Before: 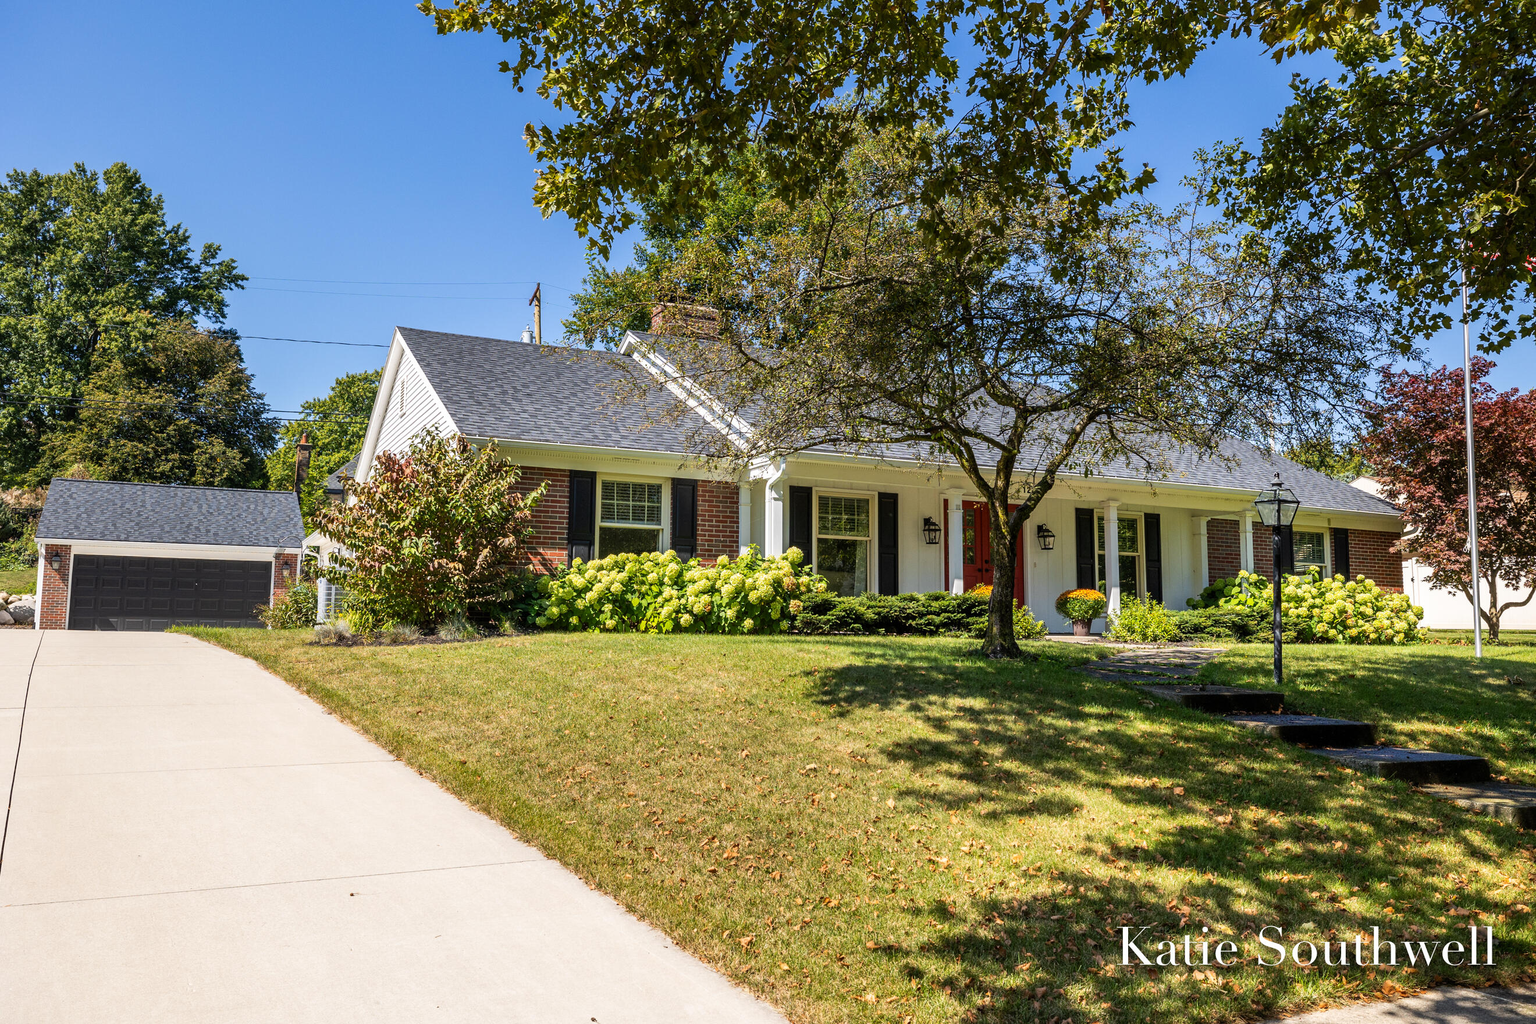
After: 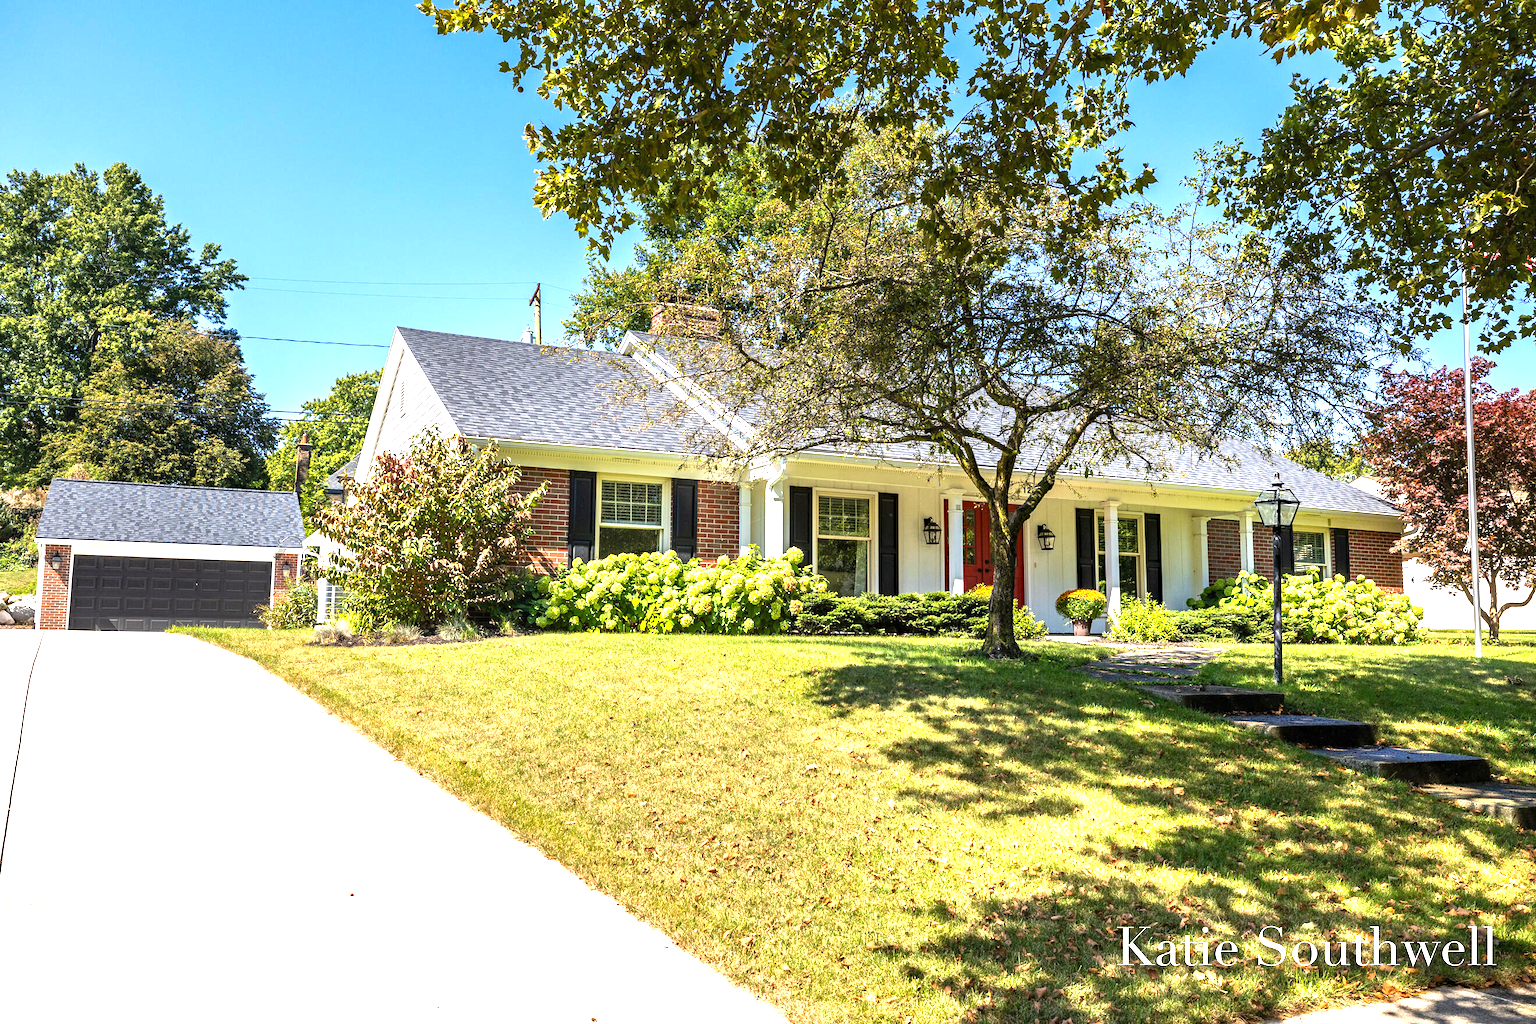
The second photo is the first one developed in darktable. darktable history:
exposure: black level correction 0, exposure 1.2 EV, compensate exposure bias true, compensate highlight preservation false
haze removal: adaptive false
